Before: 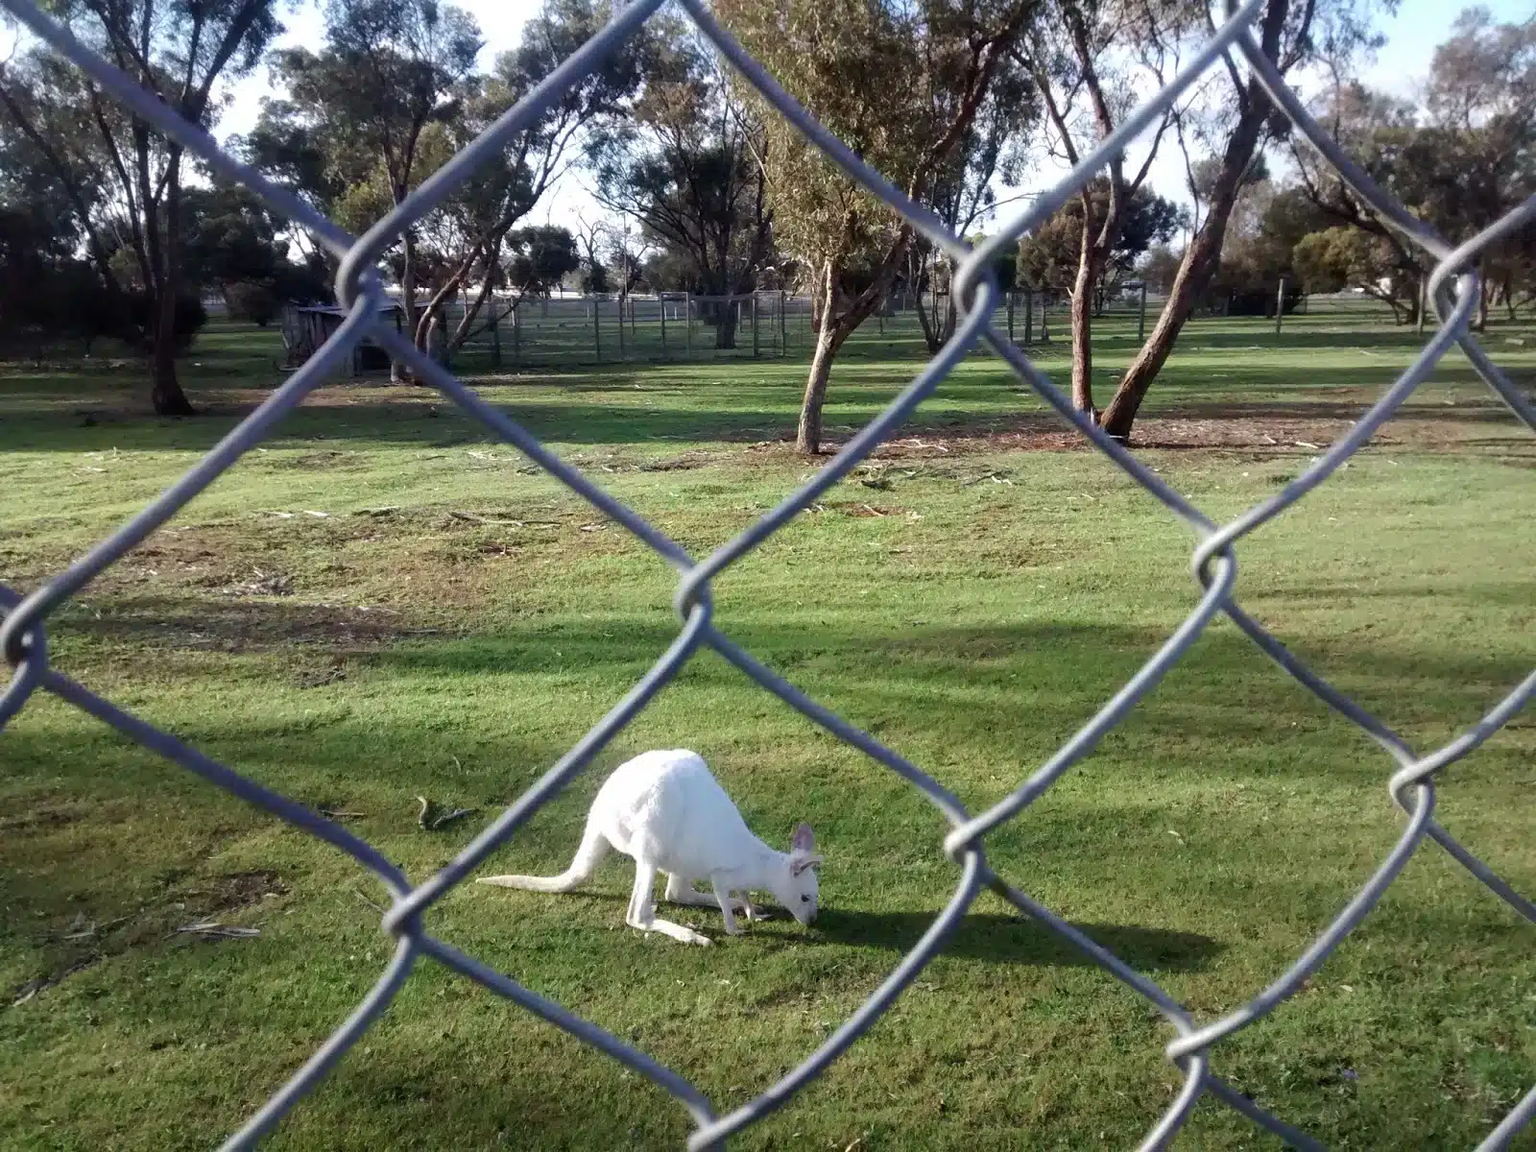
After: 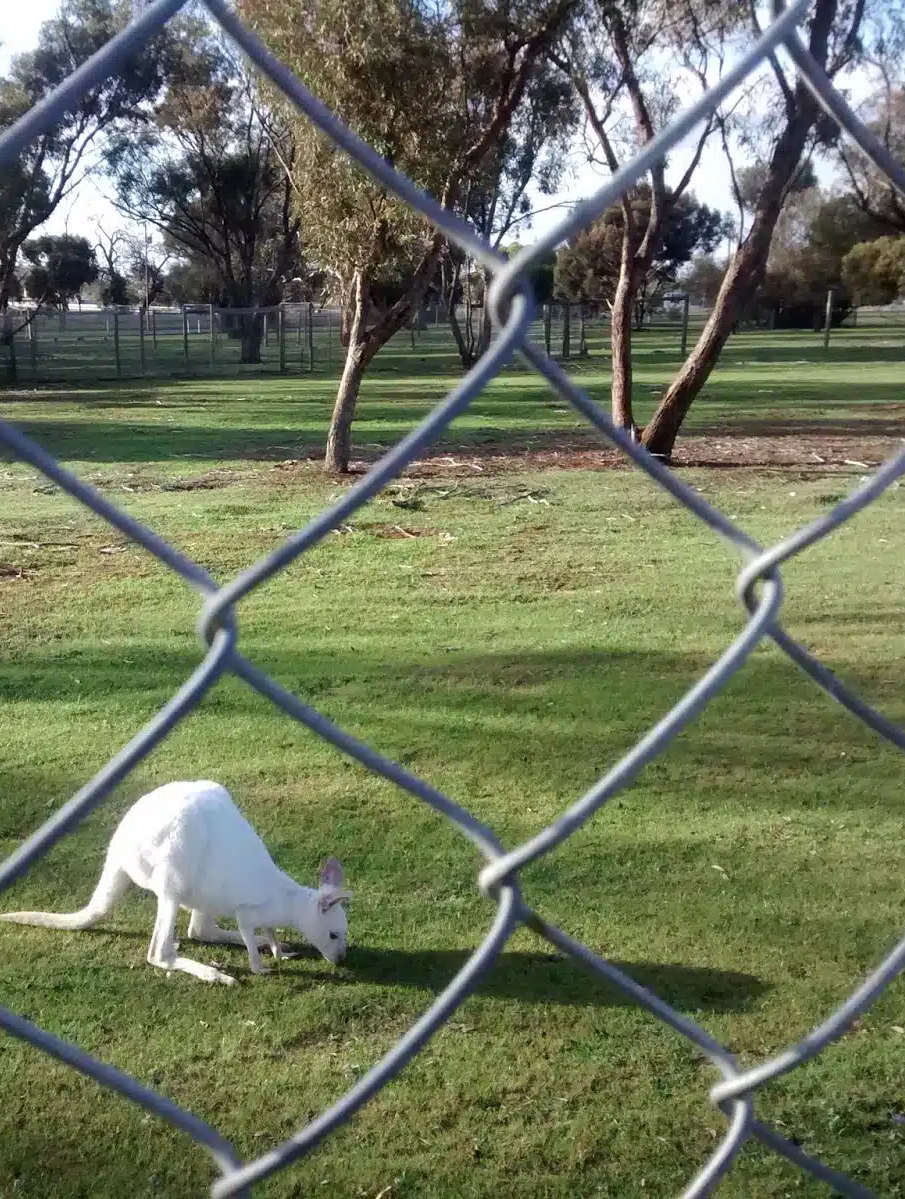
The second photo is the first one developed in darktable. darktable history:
crop: left 31.57%, top 0.018%, right 11.815%
